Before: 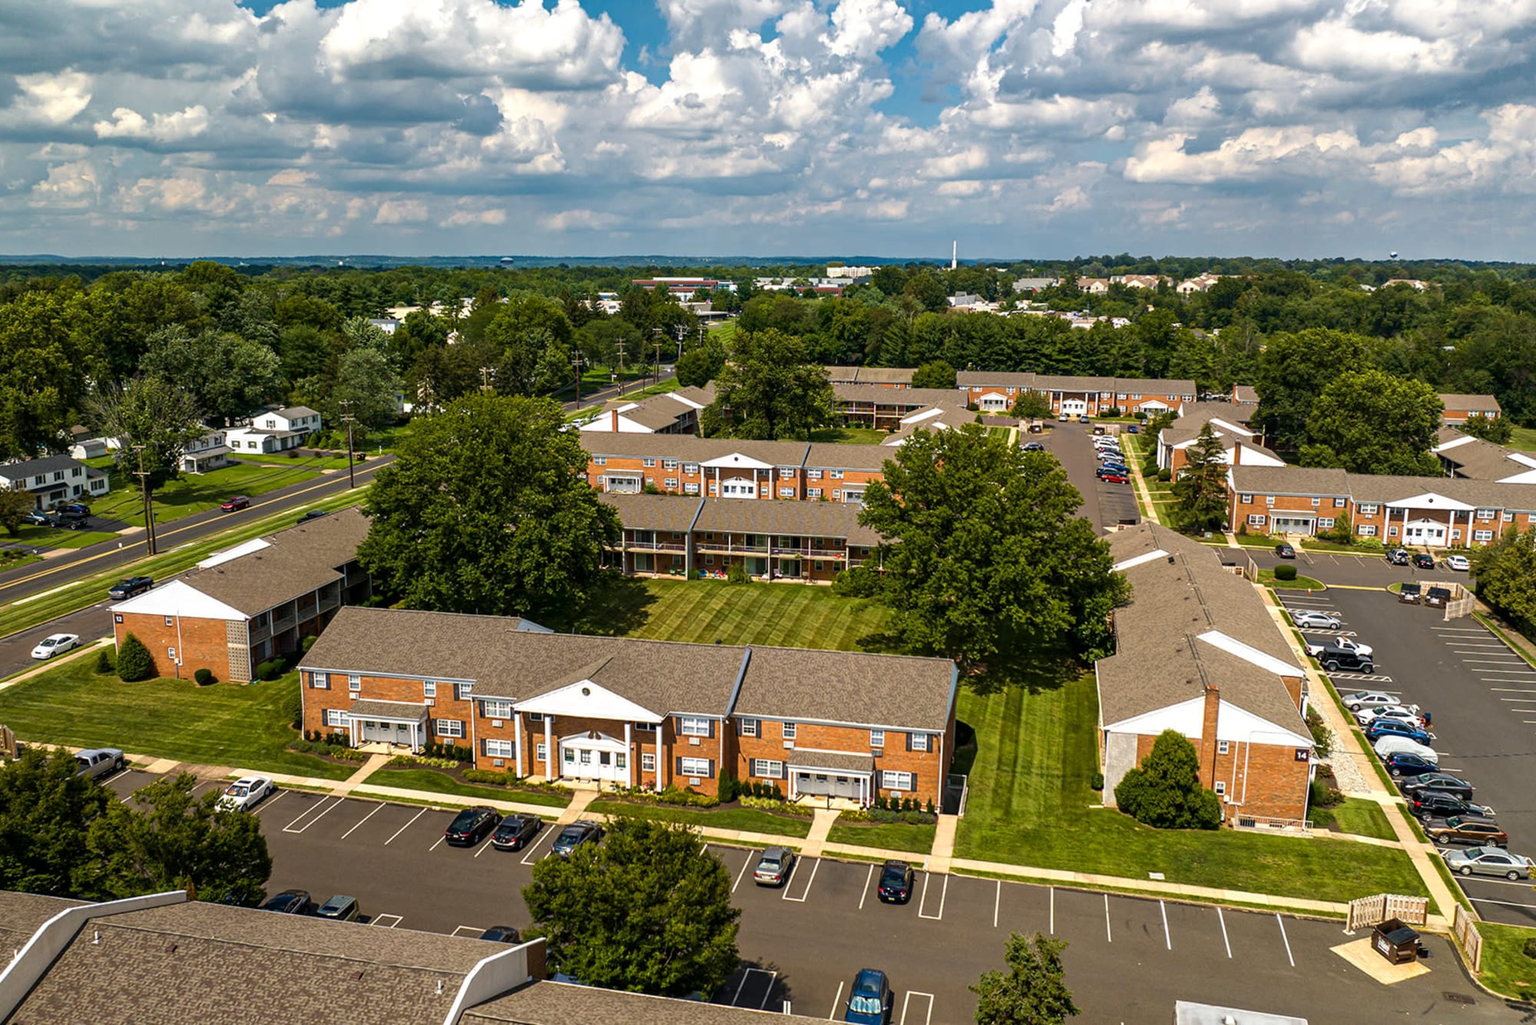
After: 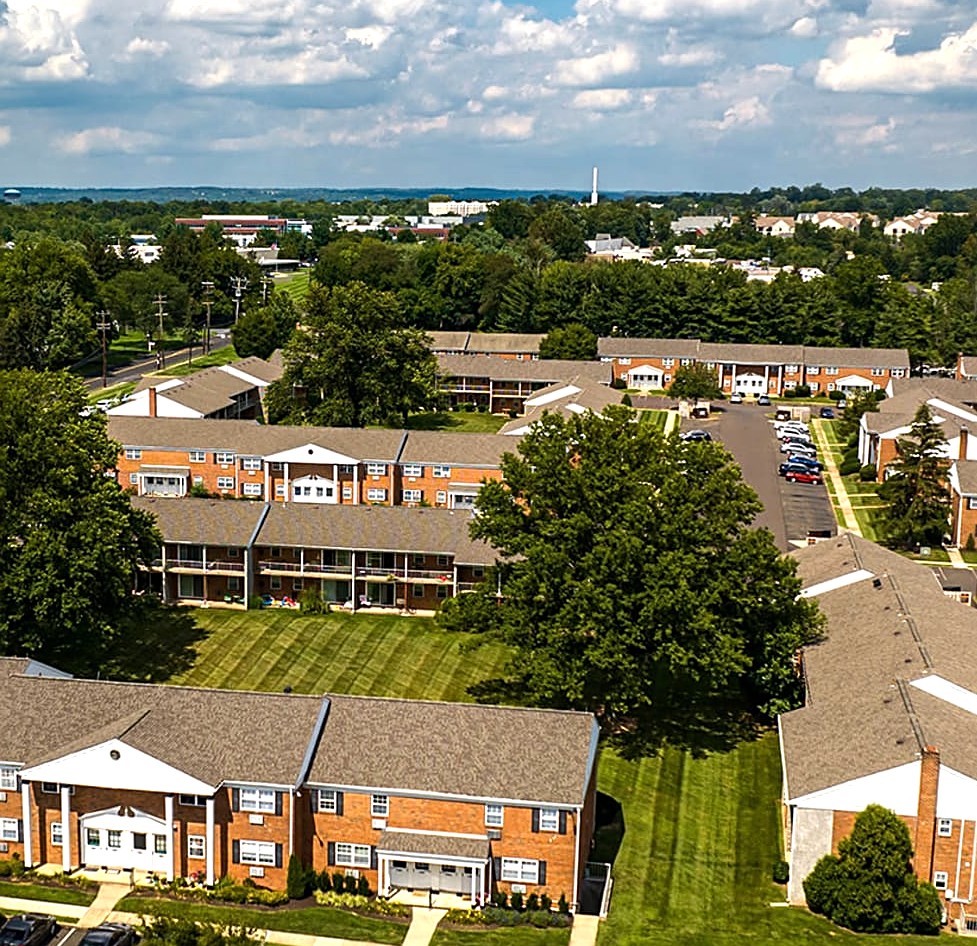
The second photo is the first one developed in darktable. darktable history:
crop: left 32.406%, top 10.942%, right 18.727%, bottom 17.557%
sharpen: on, module defaults
tone equalizer: -8 EV -0.398 EV, -7 EV -0.398 EV, -6 EV -0.326 EV, -5 EV -0.245 EV, -3 EV 0.256 EV, -2 EV 0.332 EV, -1 EV 0.415 EV, +0 EV 0.439 EV, smoothing diameter 2.18%, edges refinement/feathering 15.55, mask exposure compensation -1.57 EV, filter diffusion 5
